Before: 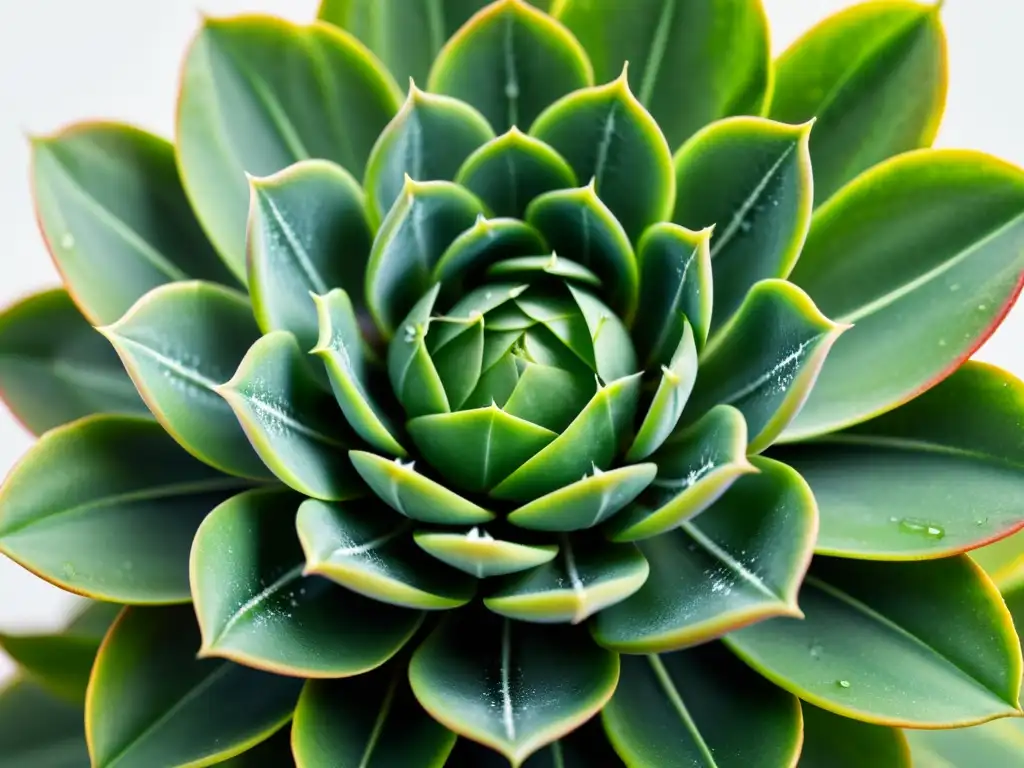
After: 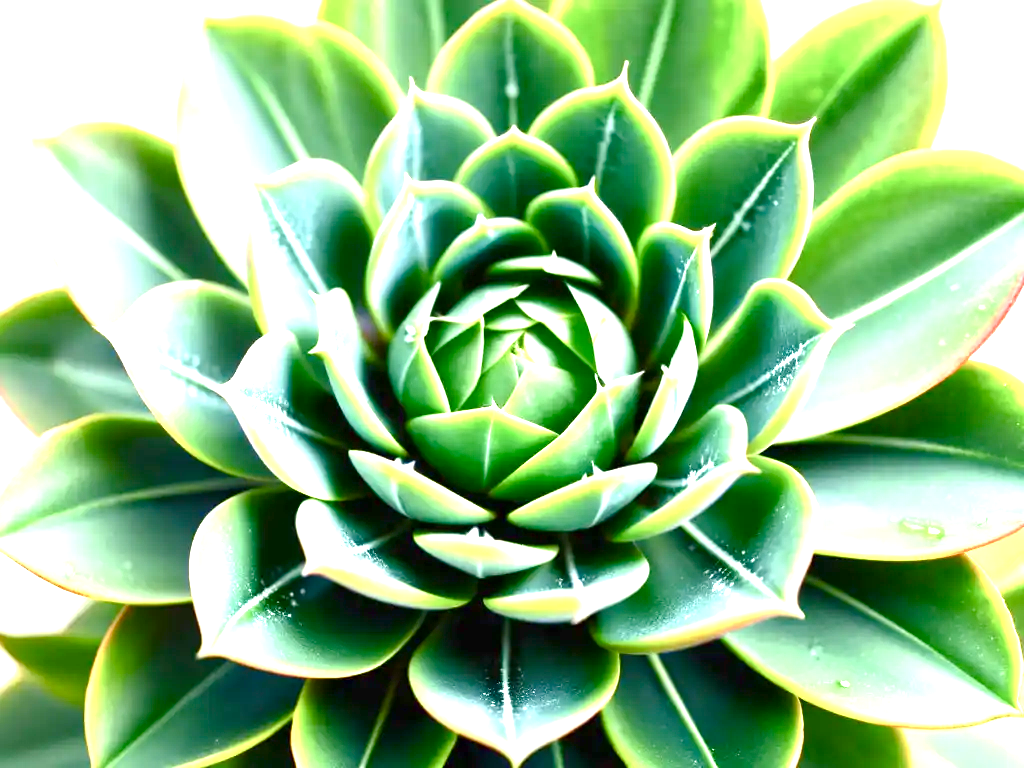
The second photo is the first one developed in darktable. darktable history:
exposure: black level correction 0, exposure 1.708 EV, compensate exposure bias true, compensate highlight preservation false
color balance rgb: linear chroma grading › global chroma 9.042%, perceptual saturation grading › global saturation 25.458%, perceptual saturation grading › highlights -50.374%, perceptual saturation grading › shadows 31.064%
